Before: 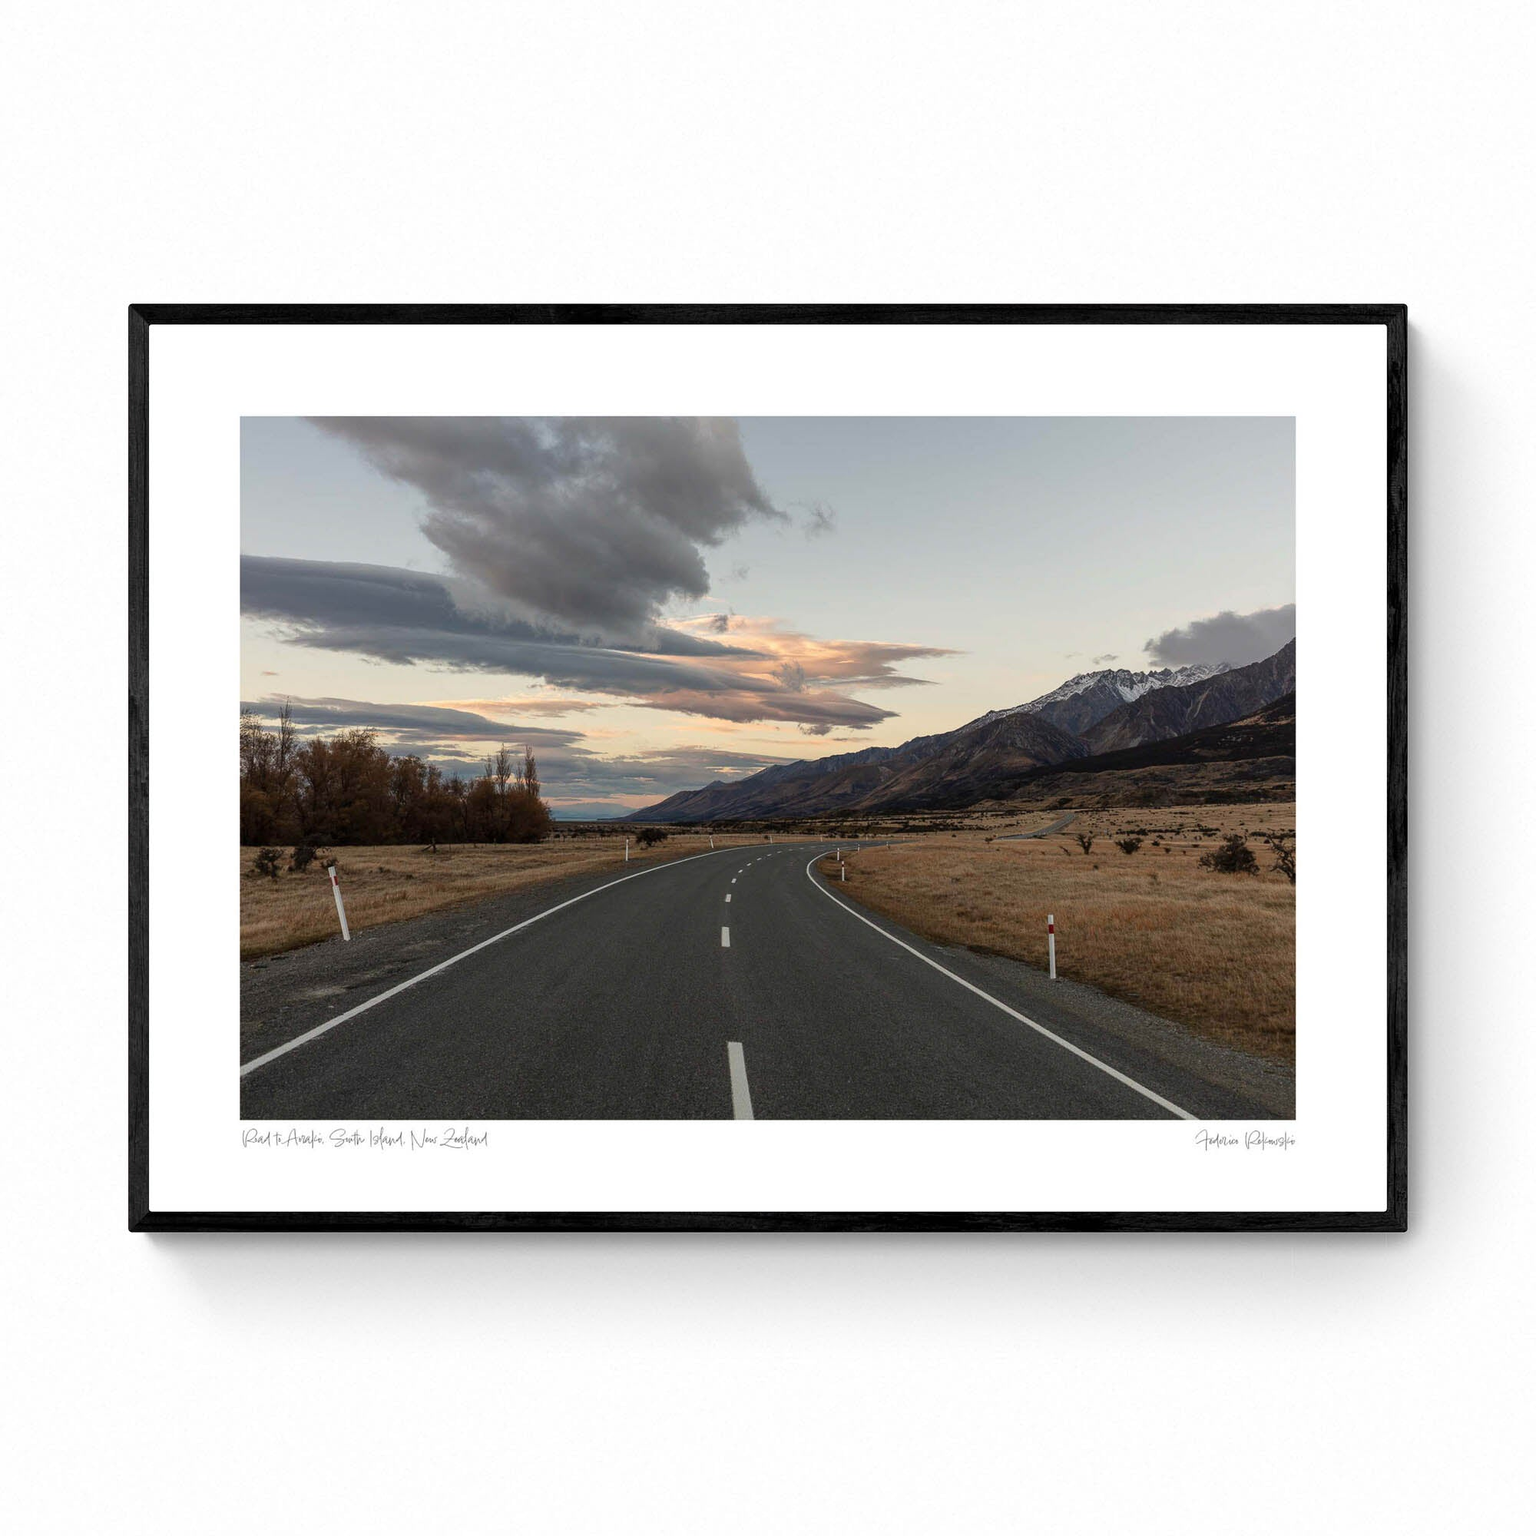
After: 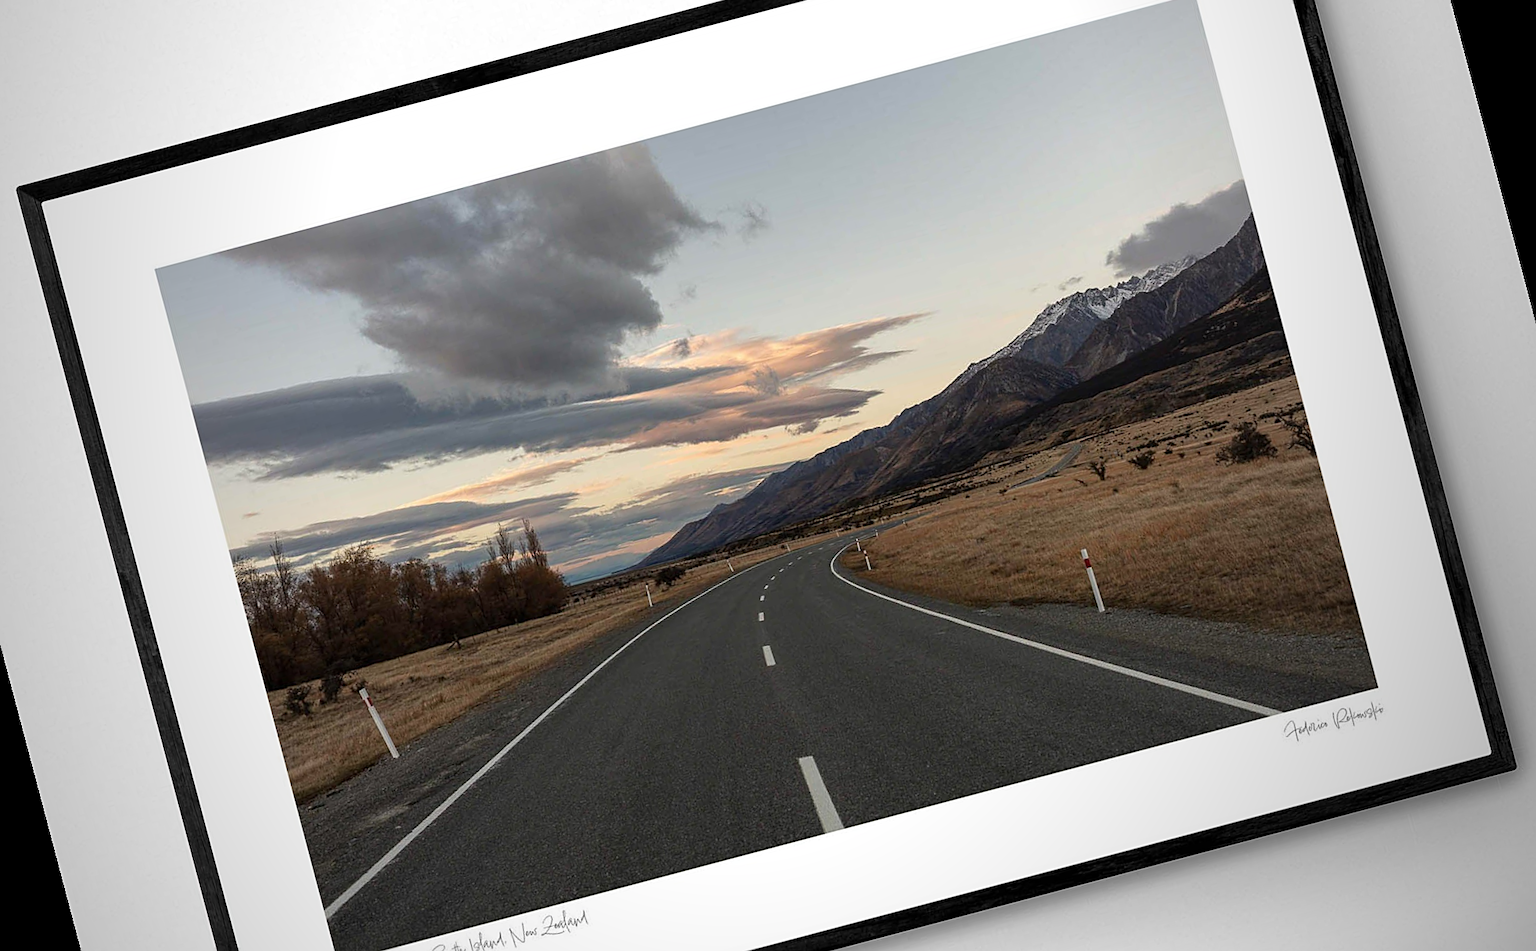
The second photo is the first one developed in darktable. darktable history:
sharpen: radius 1.864, amount 0.398, threshold 1.271
rotate and perspective: rotation -14.8°, crop left 0.1, crop right 0.903, crop top 0.25, crop bottom 0.748
vignetting: fall-off start 72.14%, fall-off radius 108.07%, brightness -0.713, saturation -0.488, center (-0.054, -0.359), width/height ratio 0.729
